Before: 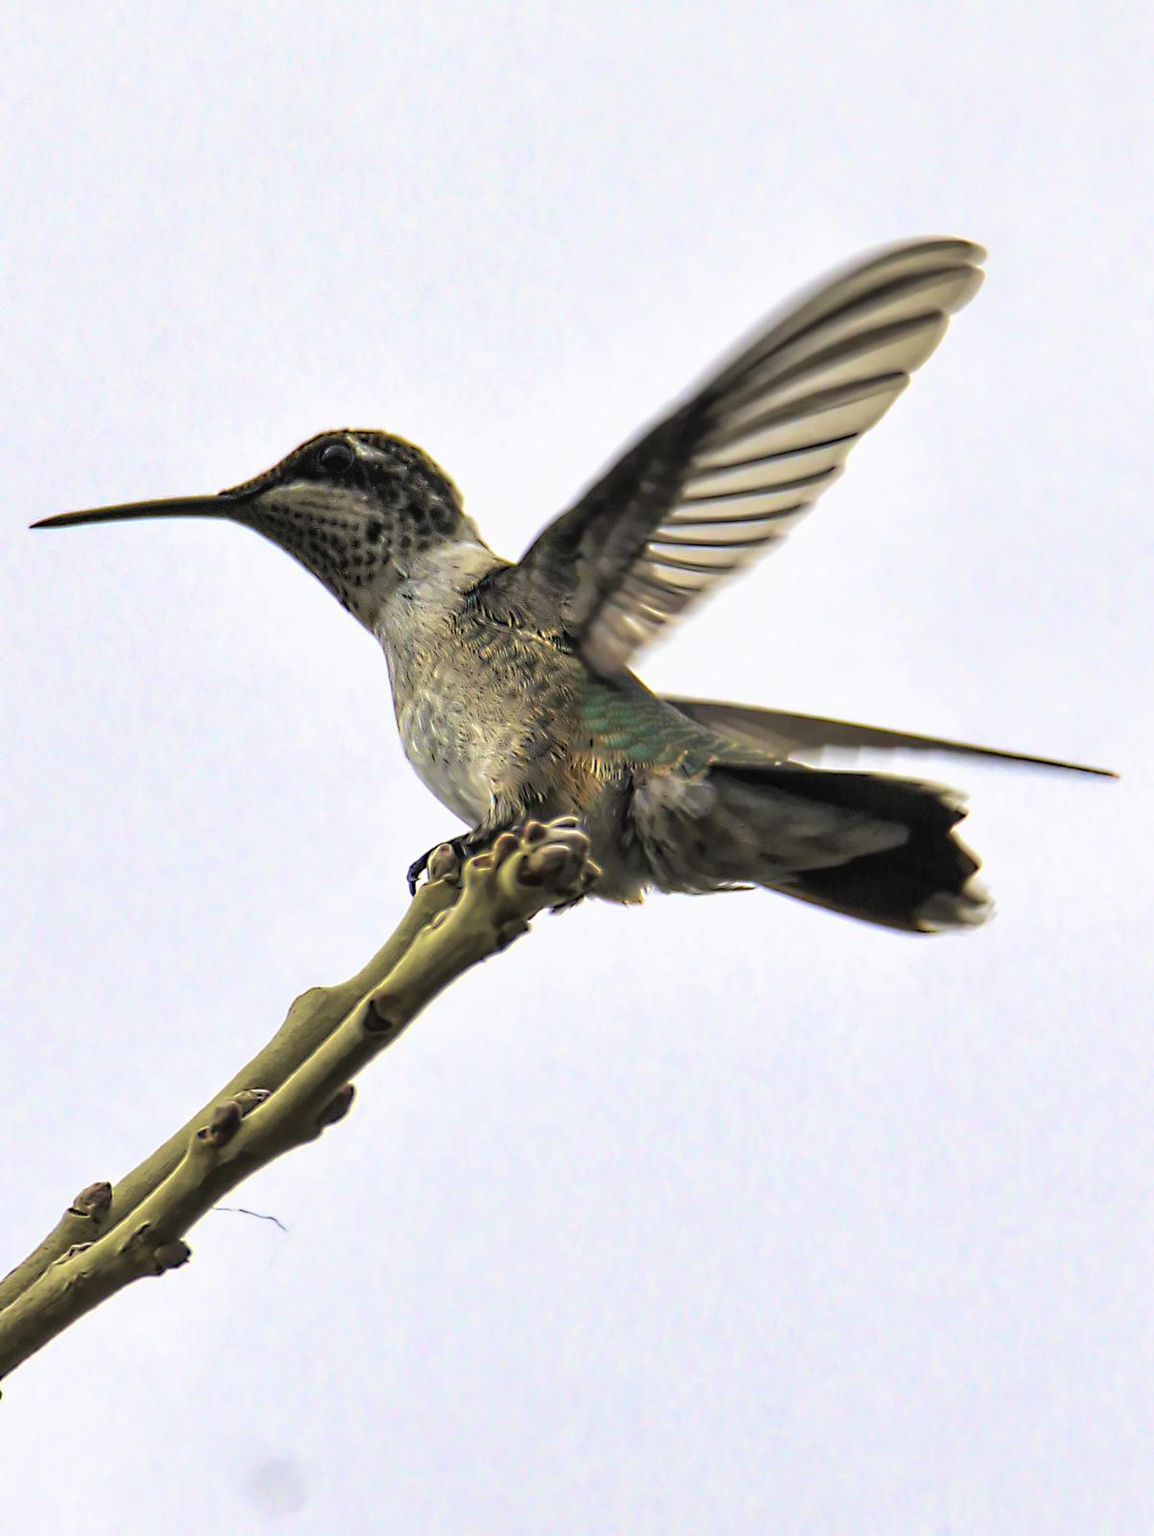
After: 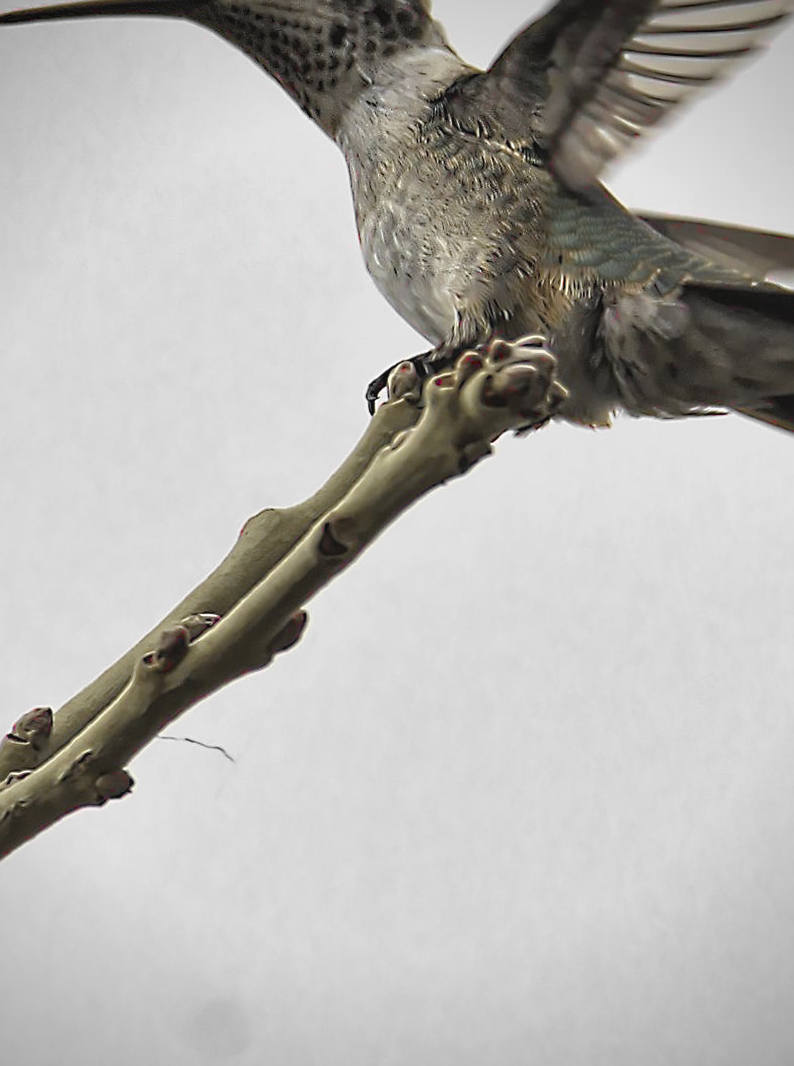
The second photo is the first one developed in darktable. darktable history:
contrast brightness saturation: contrast -0.092, saturation -0.089
vignetting: saturation -0.032
exposure: exposure -0.155 EV, compensate exposure bias true, compensate highlight preservation false
color zones: curves: ch1 [(0, 0.831) (0.08, 0.771) (0.157, 0.268) (0.241, 0.207) (0.562, -0.005) (0.714, -0.013) (0.876, 0.01) (1, 0.831)]
crop and rotate: angle -1.01°, left 3.608%, top 31.813%, right 28.714%
sharpen: on, module defaults
color balance rgb: shadows lift › chroma 1.032%, shadows lift › hue 29.37°, perceptual saturation grading › global saturation 46.027%, perceptual saturation grading › highlights -49.894%, perceptual saturation grading › shadows 29.966%, global vibrance 39.927%
